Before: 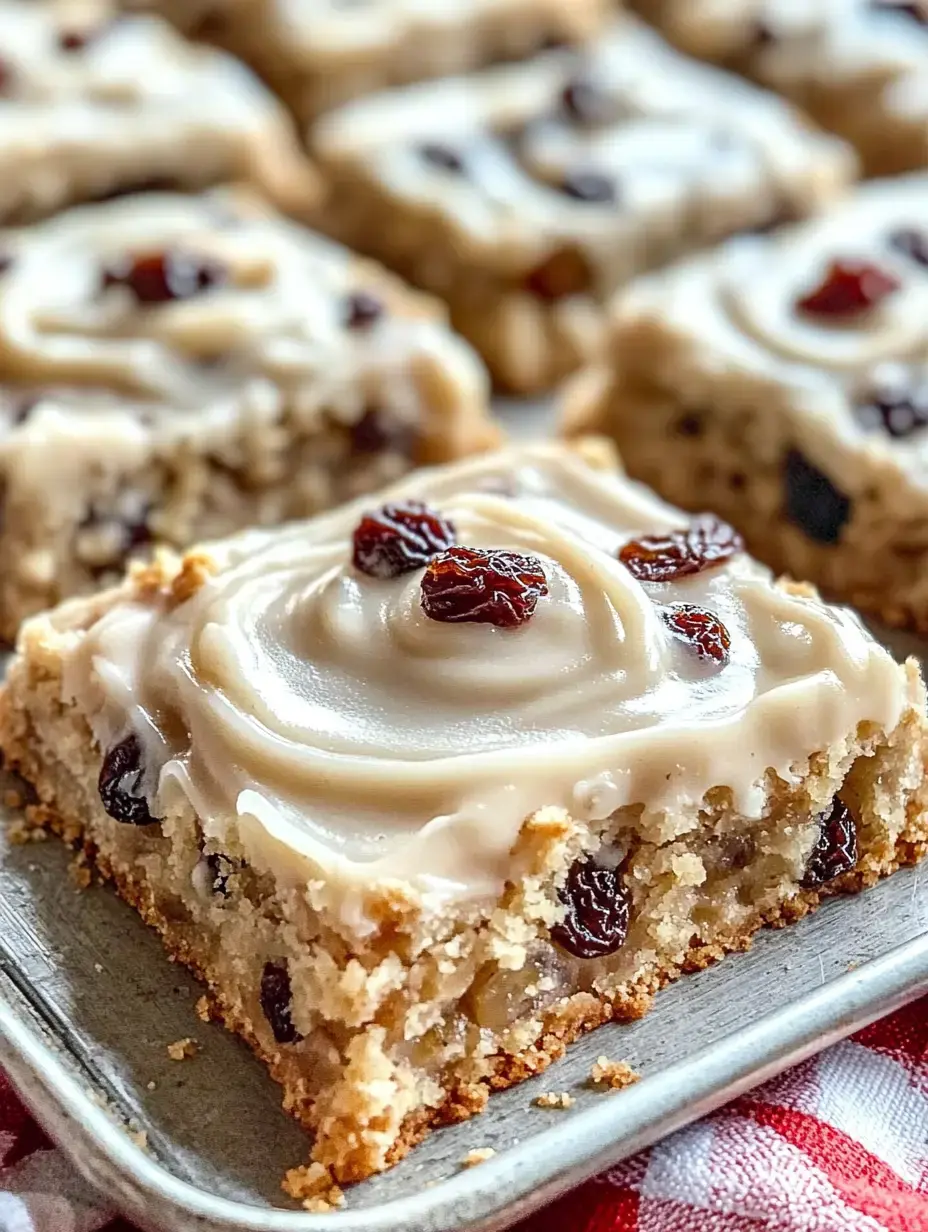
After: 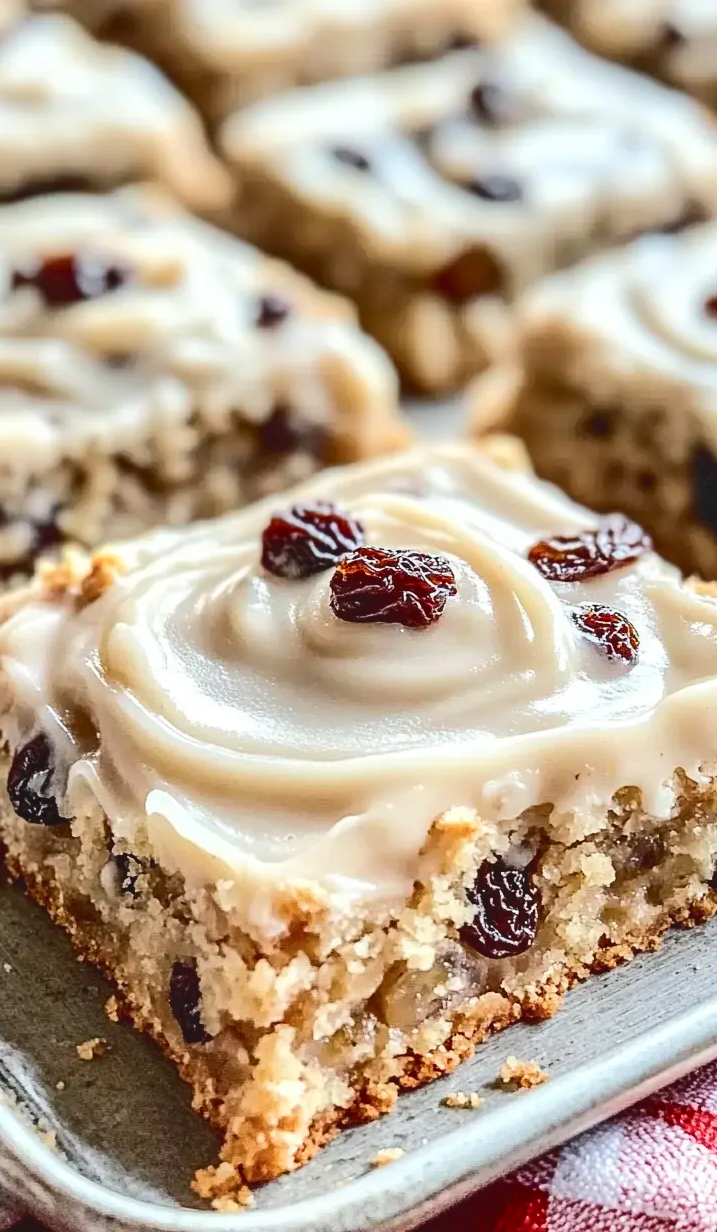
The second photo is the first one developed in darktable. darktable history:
tone curve: curves: ch0 [(0, 0) (0.003, 0.062) (0.011, 0.07) (0.025, 0.083) (0.044, 0.094) (0.069, 0.105) (0.1, 0.117) (0.136, 0.136) (0.177, 0.164) (0.224, 0.201) (0.277, 0.256) (0.335, 0.335) (0.399, 0.424) (0.468, 0.529) (0.543, 0.641) (0.623, 0.725) (0.709, 0.787) (0.801, 0.849) (0.898, 0.917) (1, 1)], color space Lab, independent channels, preserve colors none
crop: left 9.867%, right 12.78%
